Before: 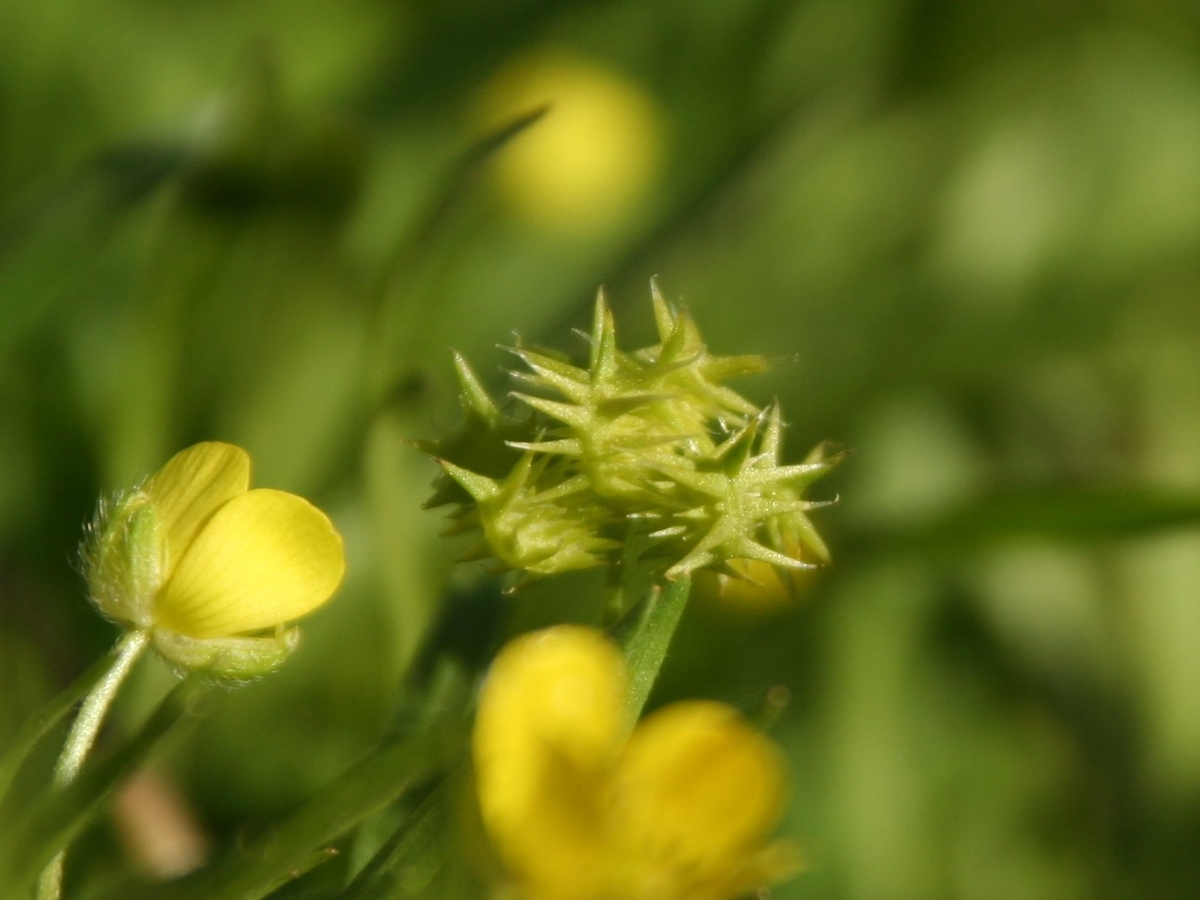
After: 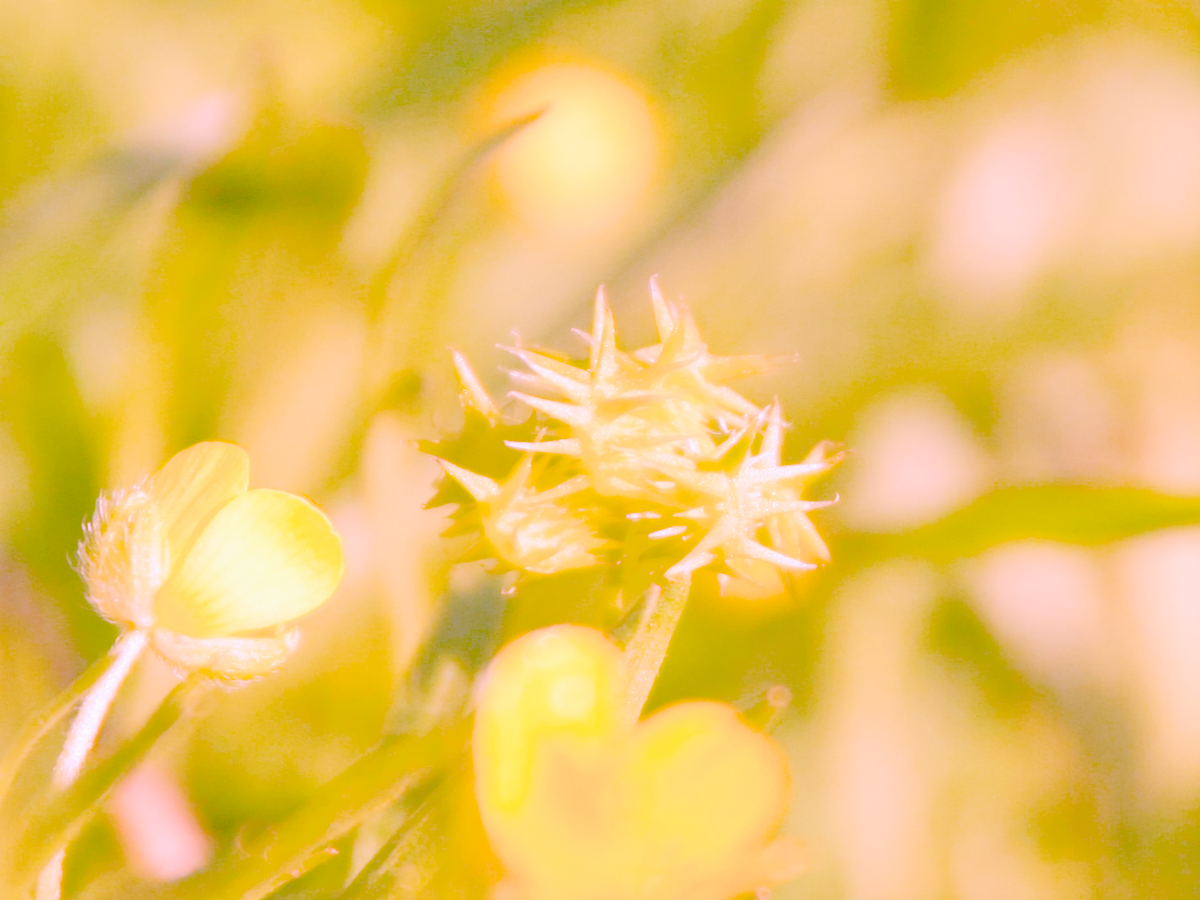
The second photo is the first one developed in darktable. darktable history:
local contrast: on, module defaults
raw chromatic aberrations: on, module defaults
color balance rgb: perceptual saturation grading › global saturation 25%, perceptual brilliance grading › mid-tones 10%, perceptual brilliance grading › shadows 15%, global vibrance 20%
exposure: black level correction 0.001, exposure 1.05 EV, compensate exposure bias true, compensate highlight preservation false
filmic rgb: black relative exposure -7.65 EV, white relative exposure 4.56 EV, hardness 3.61
highlight reconstruction: method reconstruct color, iterations 1, diameter of reconstruction 64 px
hot pixels: on, module defaults
lens correction: scale 1.01, crop 1, focal 85, aperture 2.8, distance 10.02, camera "Canon EOS RP", lens "Canon RF 85mm F2 MACRO IS STM"
raw denoise: x [[0, 0.25, 0.5, 0.75, 1] ×4]
white balance: red 1.858, blue 1.835
tone equalizer "mask blending: all purposes": on, module defaults
denoise (profiled): patch size 2, preserve shadows 1.03, bias correction -0.346, scattering 0.272, a [-1, 0, 0], b [0, 0, 0], compensate highlight preservation false
